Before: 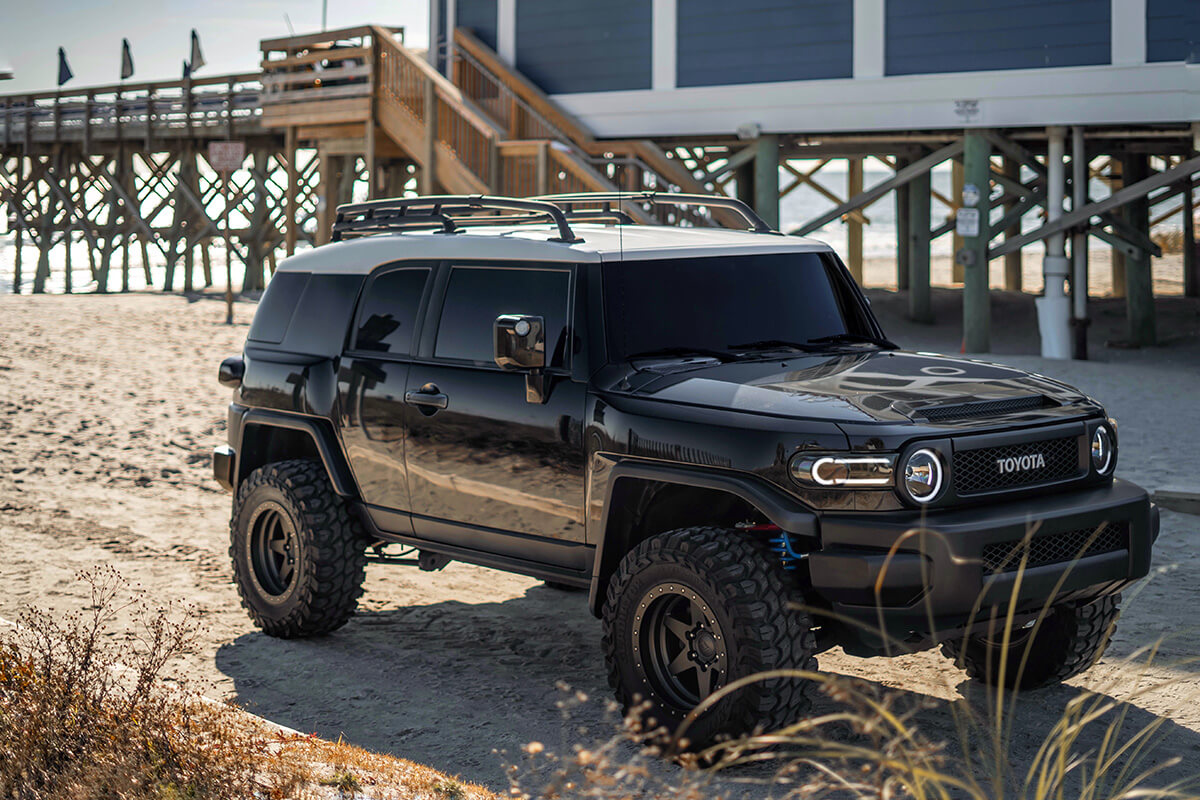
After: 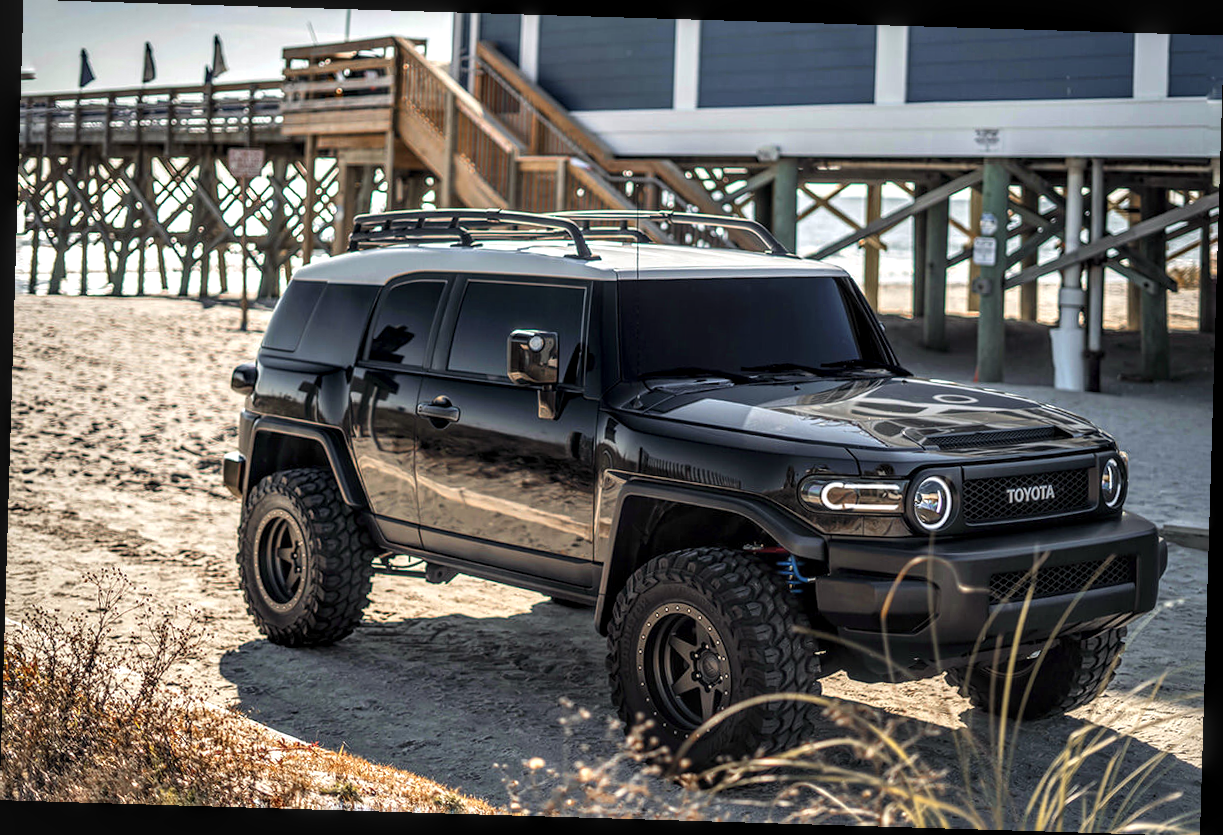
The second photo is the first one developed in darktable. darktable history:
exposure: black level correction -0.005, exposure 0.054 EV, compensate highlight preservation false
rotate and perspective: rotation 1.72°, automatic cropping off
local contrast: highlights 60%, shadows 60%, detail 160%
